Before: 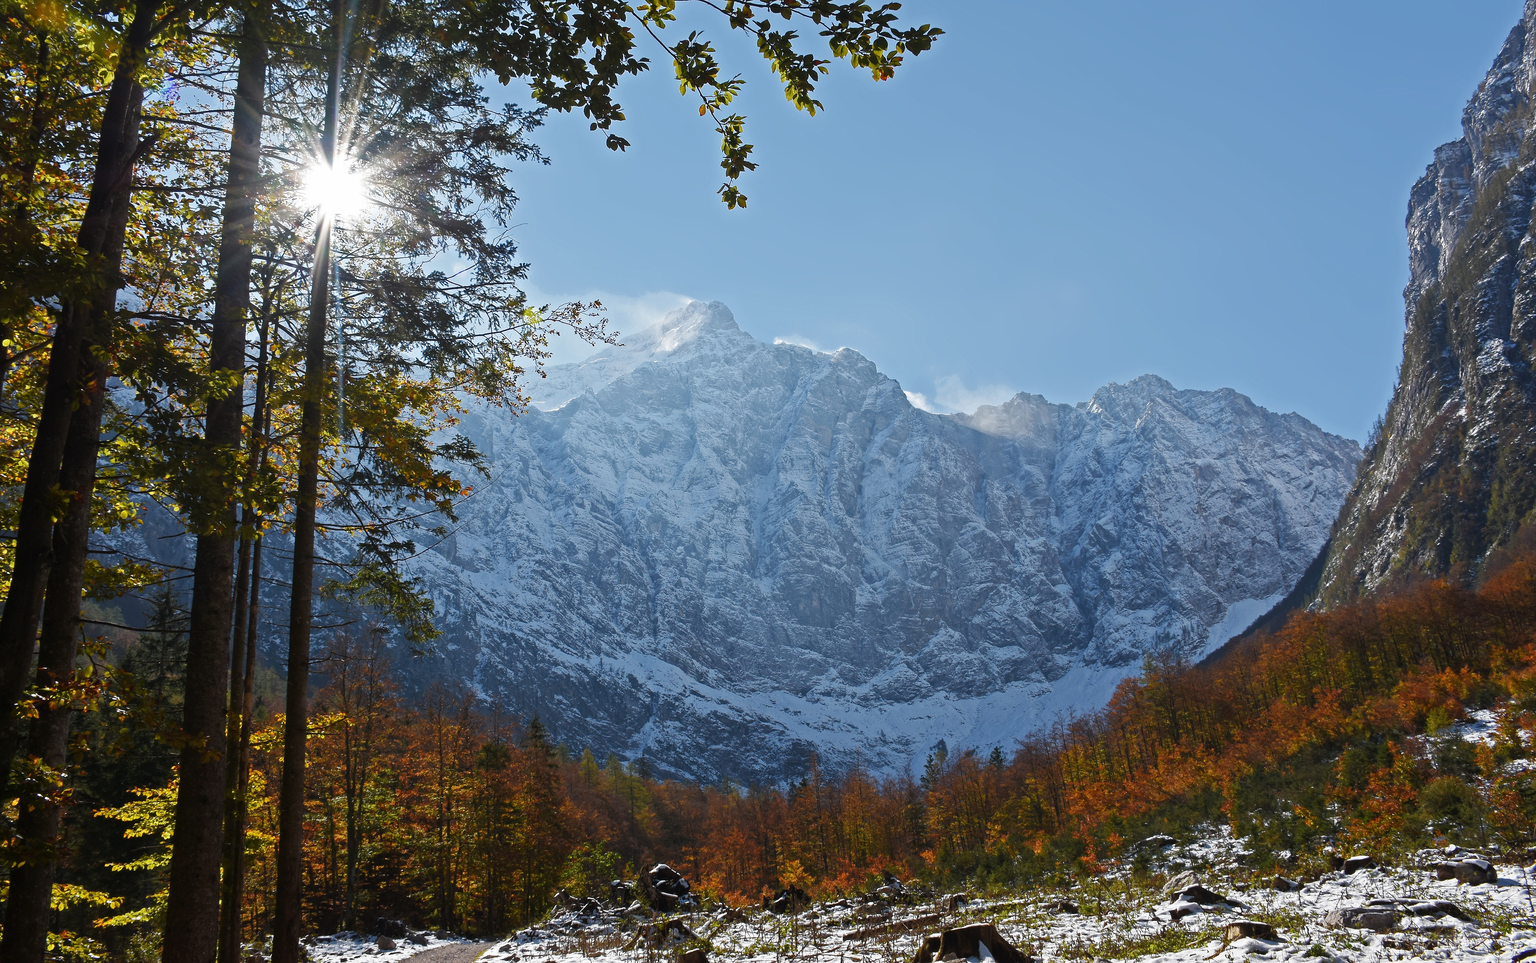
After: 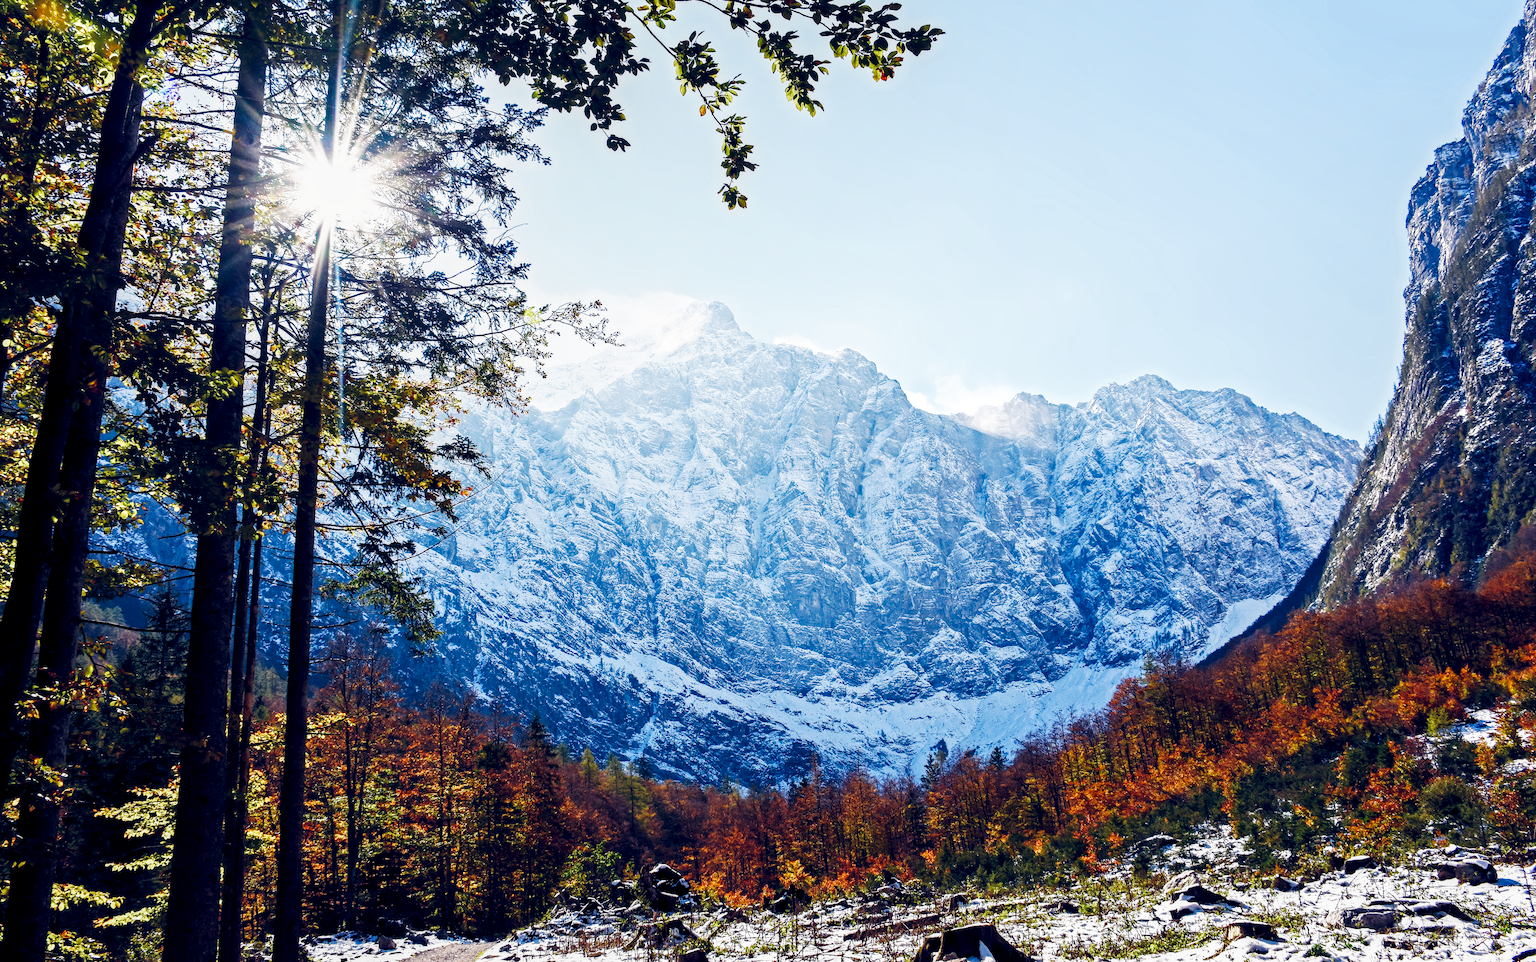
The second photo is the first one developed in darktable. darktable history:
base curve: curves: ch0 [(0, 0) (0.007, 0.004) (0.027, 0.03) (0.046, 0.07) (0.207, 0.54) (0.442, 0.872) (0.673, 0.972) (1, 1)], preserve colors none
color zones: curves: ch1 [(0.113, 0.438) (0.75, 0.5)]; ch2 [(0.12, 0.526) (0.75, 0.5)]
local contrast: shadows 94%
color balance rgb: highlights gain › chroma 2.94%, highlights gain › hue 60.57°, global offset › chroma 0.25%, global offset › hue 256.52°, perceptual saturation grading › global saturation 20%, perceptual saturation grading › highlights -50%, perceptual saturation grading › shadows 30%, contrast 15%
